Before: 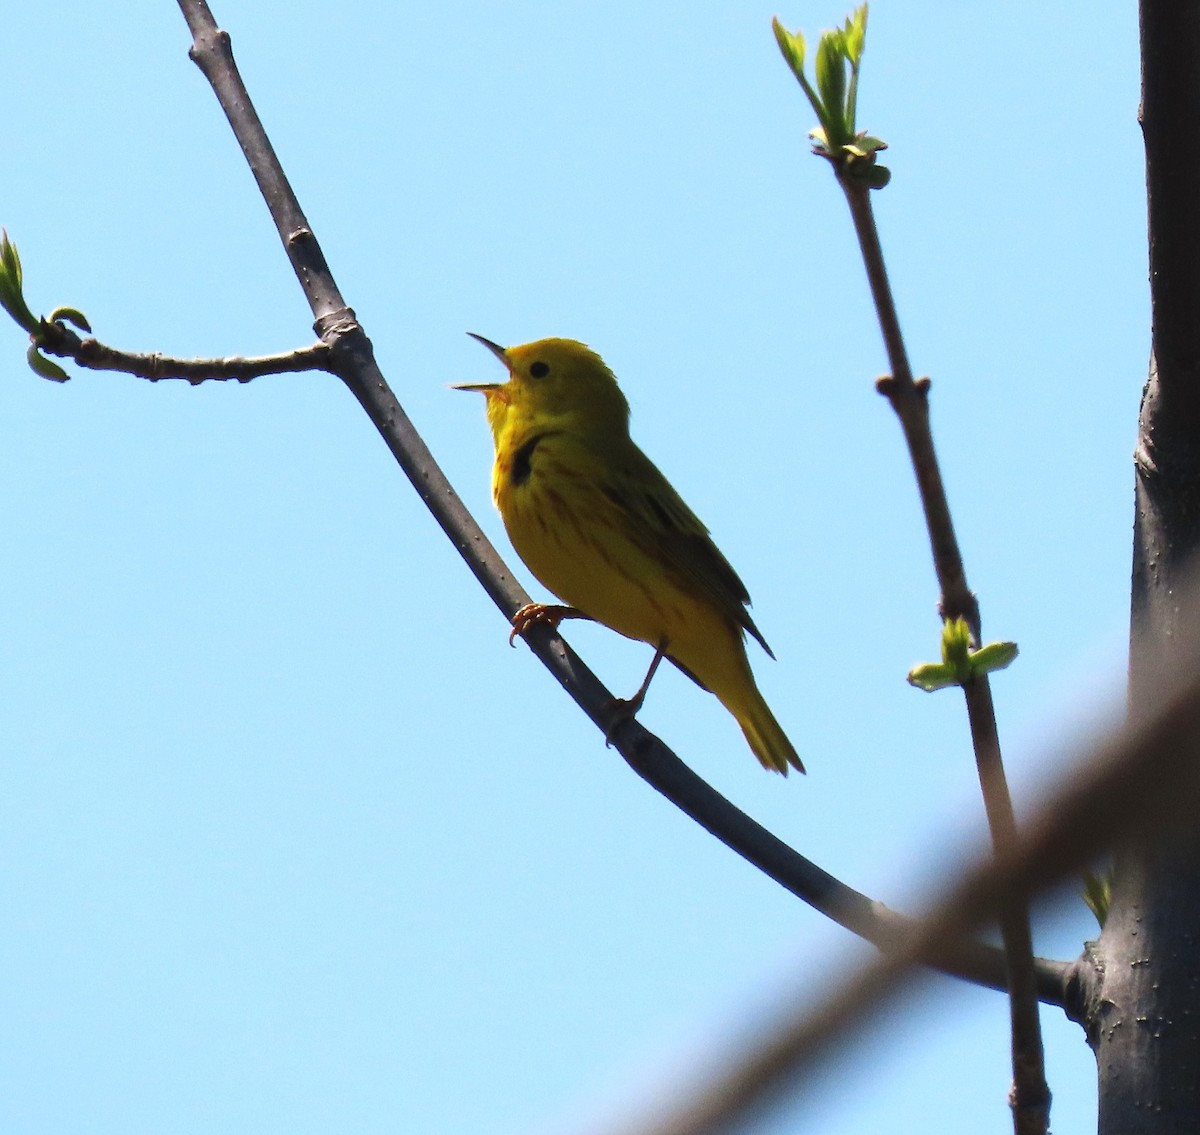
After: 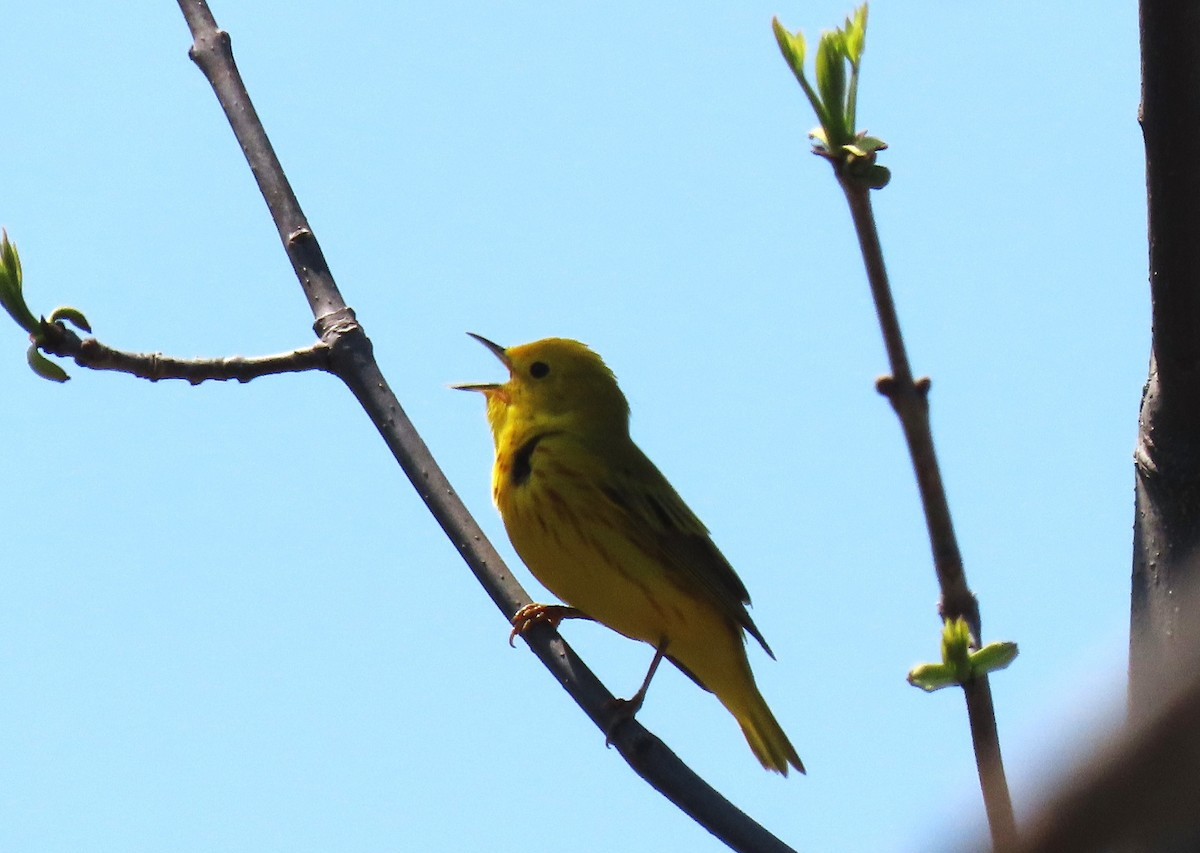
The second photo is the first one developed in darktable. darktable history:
crop: bottom 24.827%
